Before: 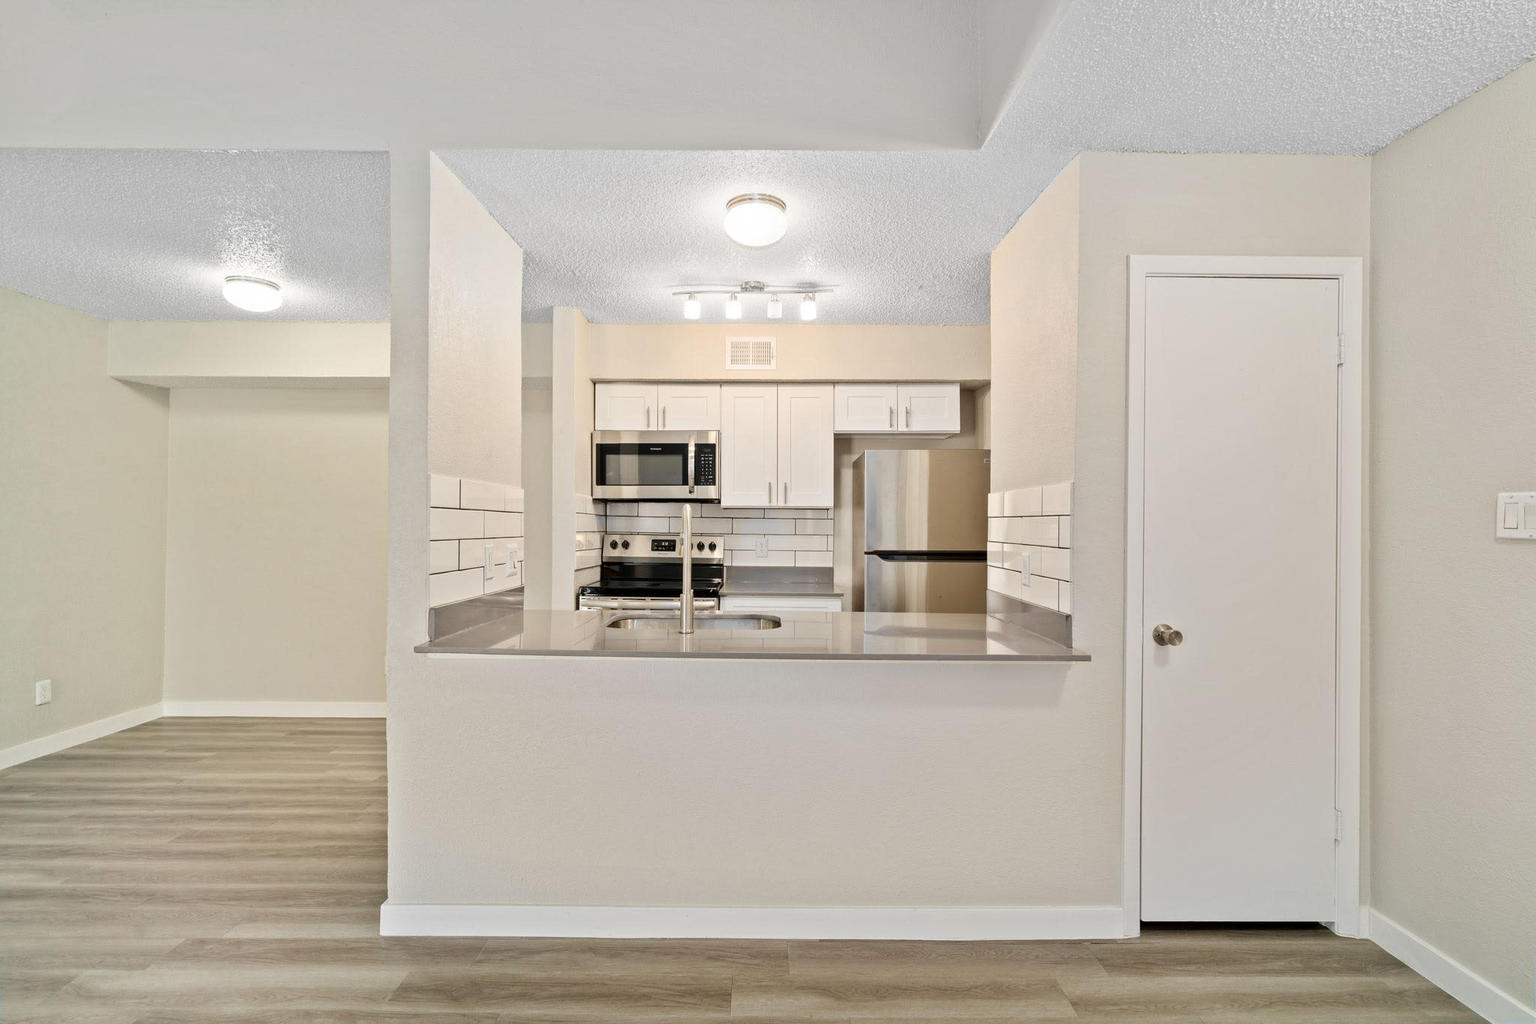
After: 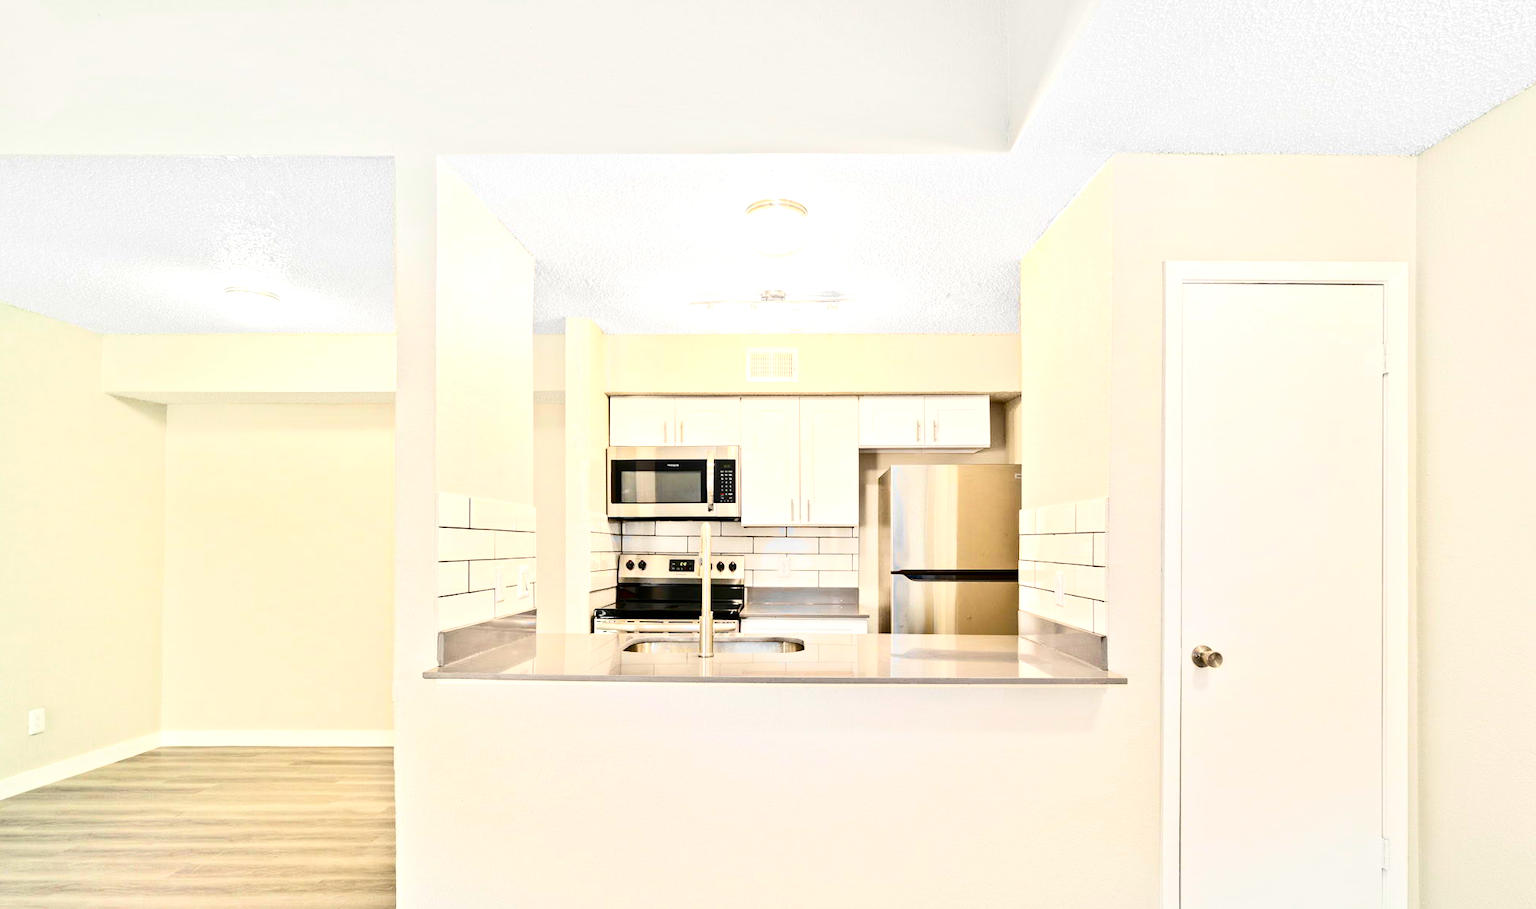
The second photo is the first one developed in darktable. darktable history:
crop and rotate: angle 0.261°, left 0.273%, right 3.001%, bottom 14.122%
contrast brightness saturation: contrast 0.295
exposure: black level correction 0, exposure 0.697 EV, compensate exposure bias true, compensate highlight preservation false
color balance rgb: perceptual saturation grading › global saturation 18.161%, global vibrance 41.397%
